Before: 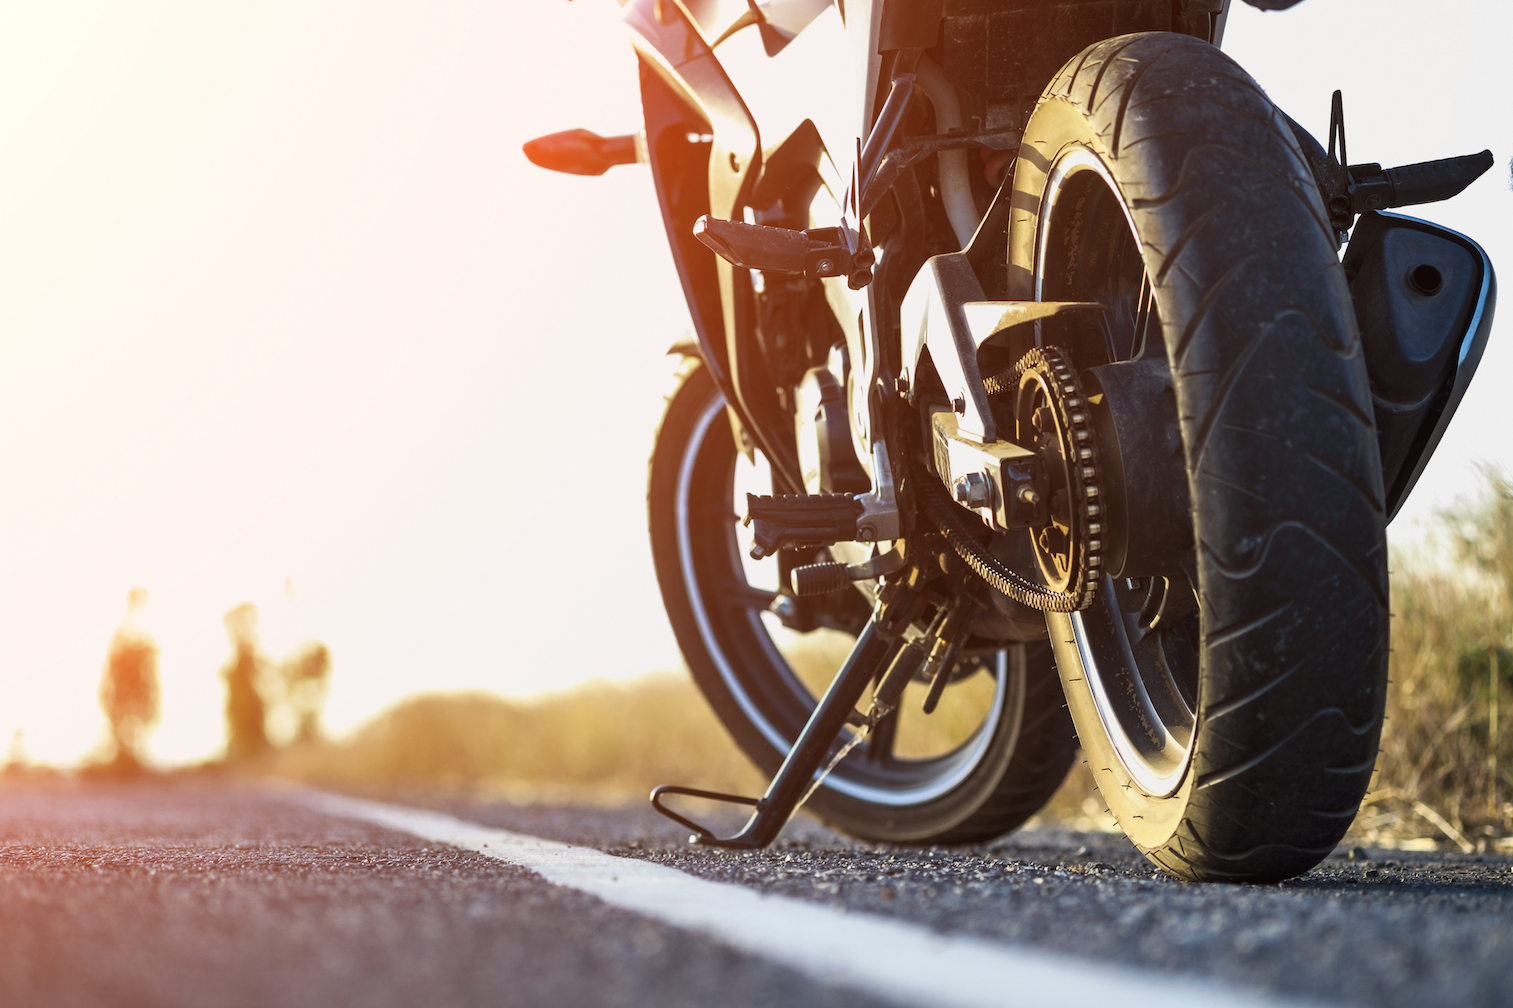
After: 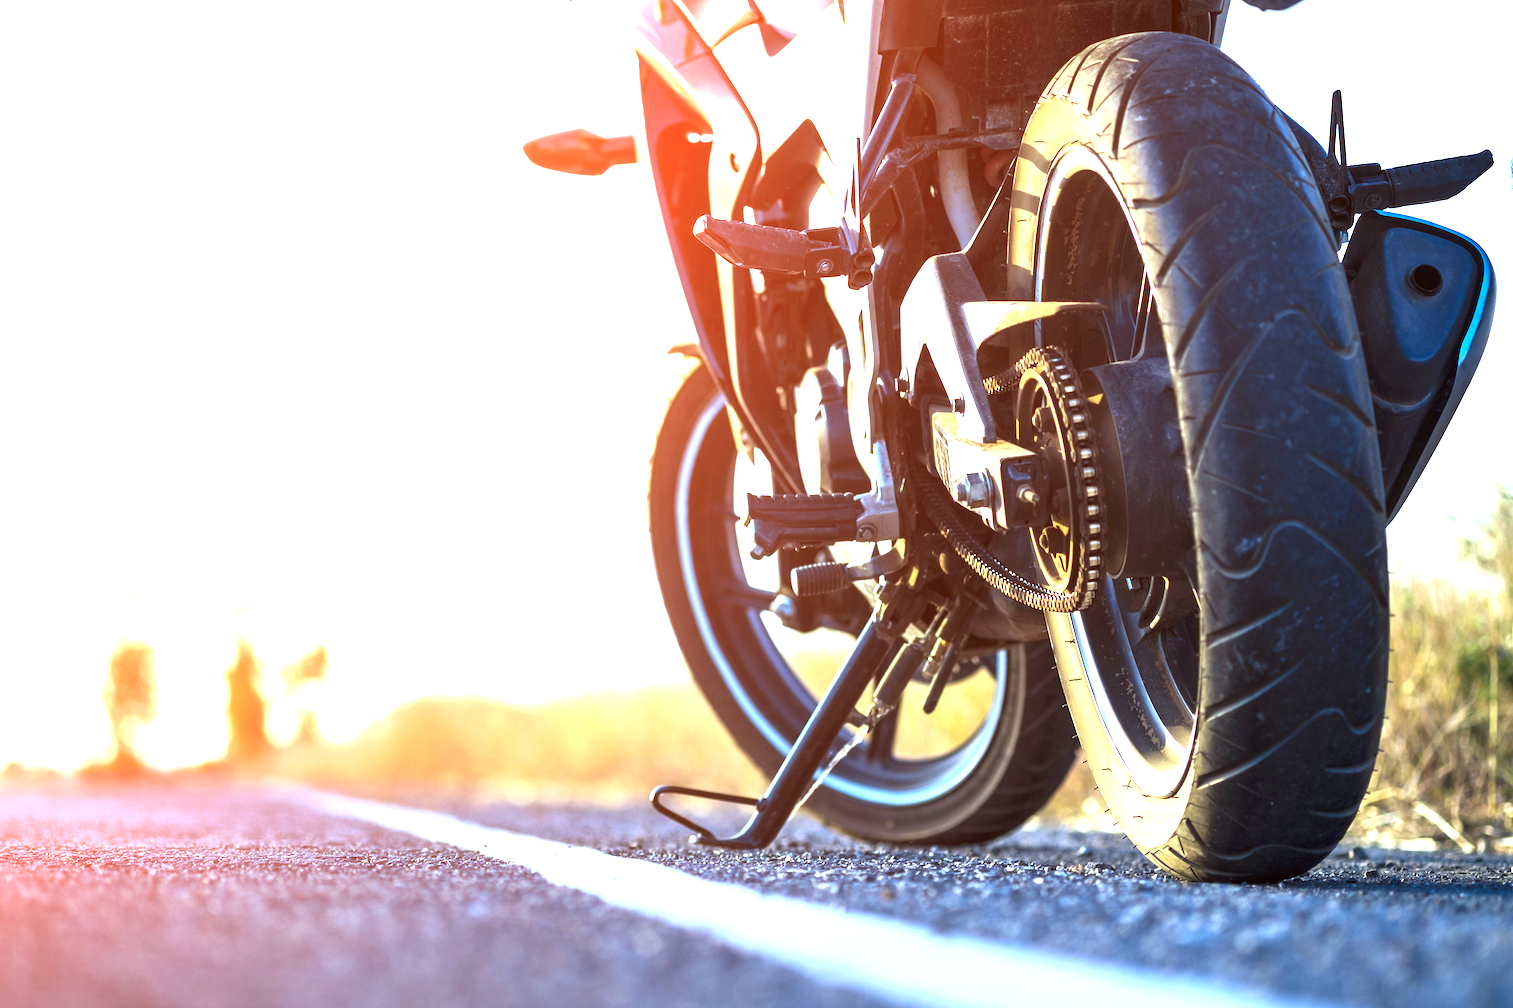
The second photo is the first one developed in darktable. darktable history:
contrast brightness saturation: contrast 0.075, saturation 0.201
exposure: black level correction 0.001, exposure 1.133 EV, compensate exposure bias true, compensate highlight preservation false
color calibration: output R [1.003, 0.027, -0.041, 0], output G [-0.018, 1.043, -0.038, 0], output B [0.071, -0.086, 1.017, 0], x 0.38, y 0.39, temperature 4085.79 K
